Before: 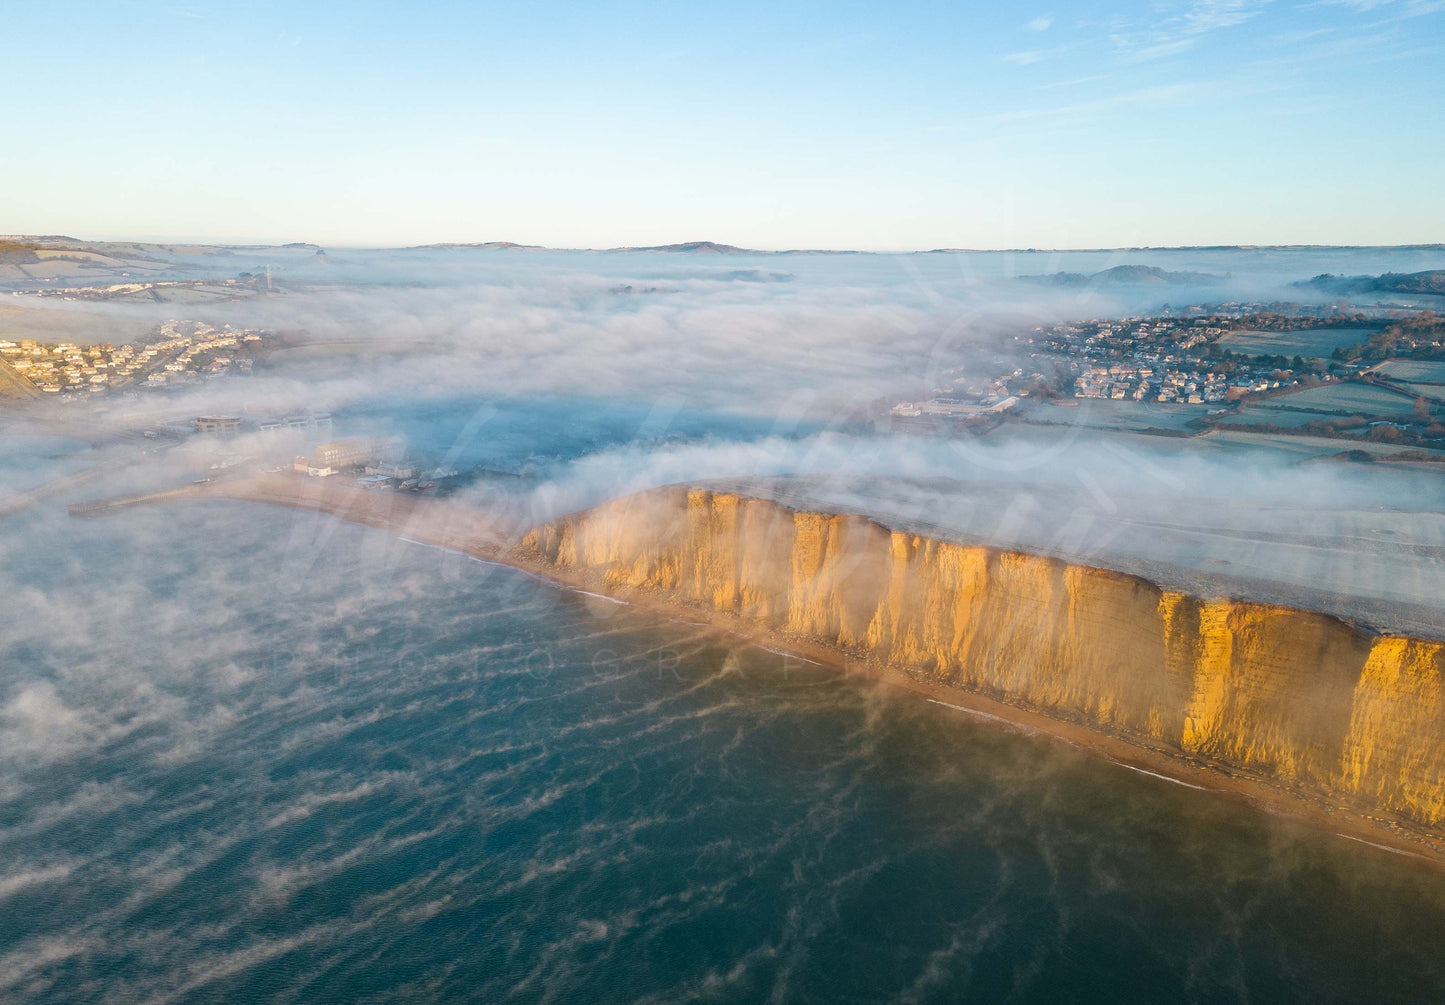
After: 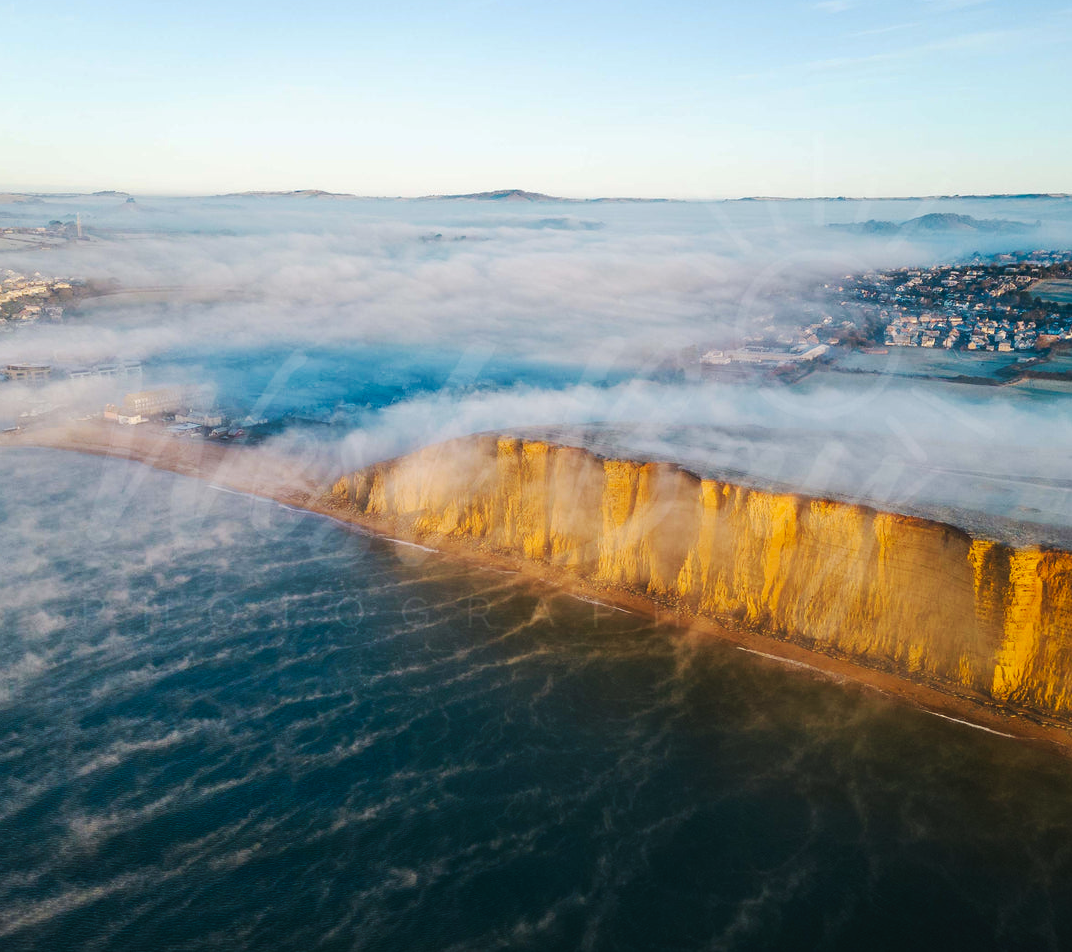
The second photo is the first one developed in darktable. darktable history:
crop and rotate: left 13.15%, top 5.251%, right 12.609%
tone curve: curves: ch0 [(0, 0) (0.003, 0.003) (0.011, 0.009) (0.025, 0.018) (0.044, 0.028) (0.069, 0.038) (0.1, 0.049) (0.136, 0.062) (0.177, 0.089) (0.224, 0.123) (0.277, 0.165) (0.335, 0.223) (0.399, 0.293) (0.468, 0.385) (0.543, 0.497) (0.623, 0.613) (0.709, 0.716) (0.801, 0.802) (0.898, 0.887) (1, 1)], preserve colors none
